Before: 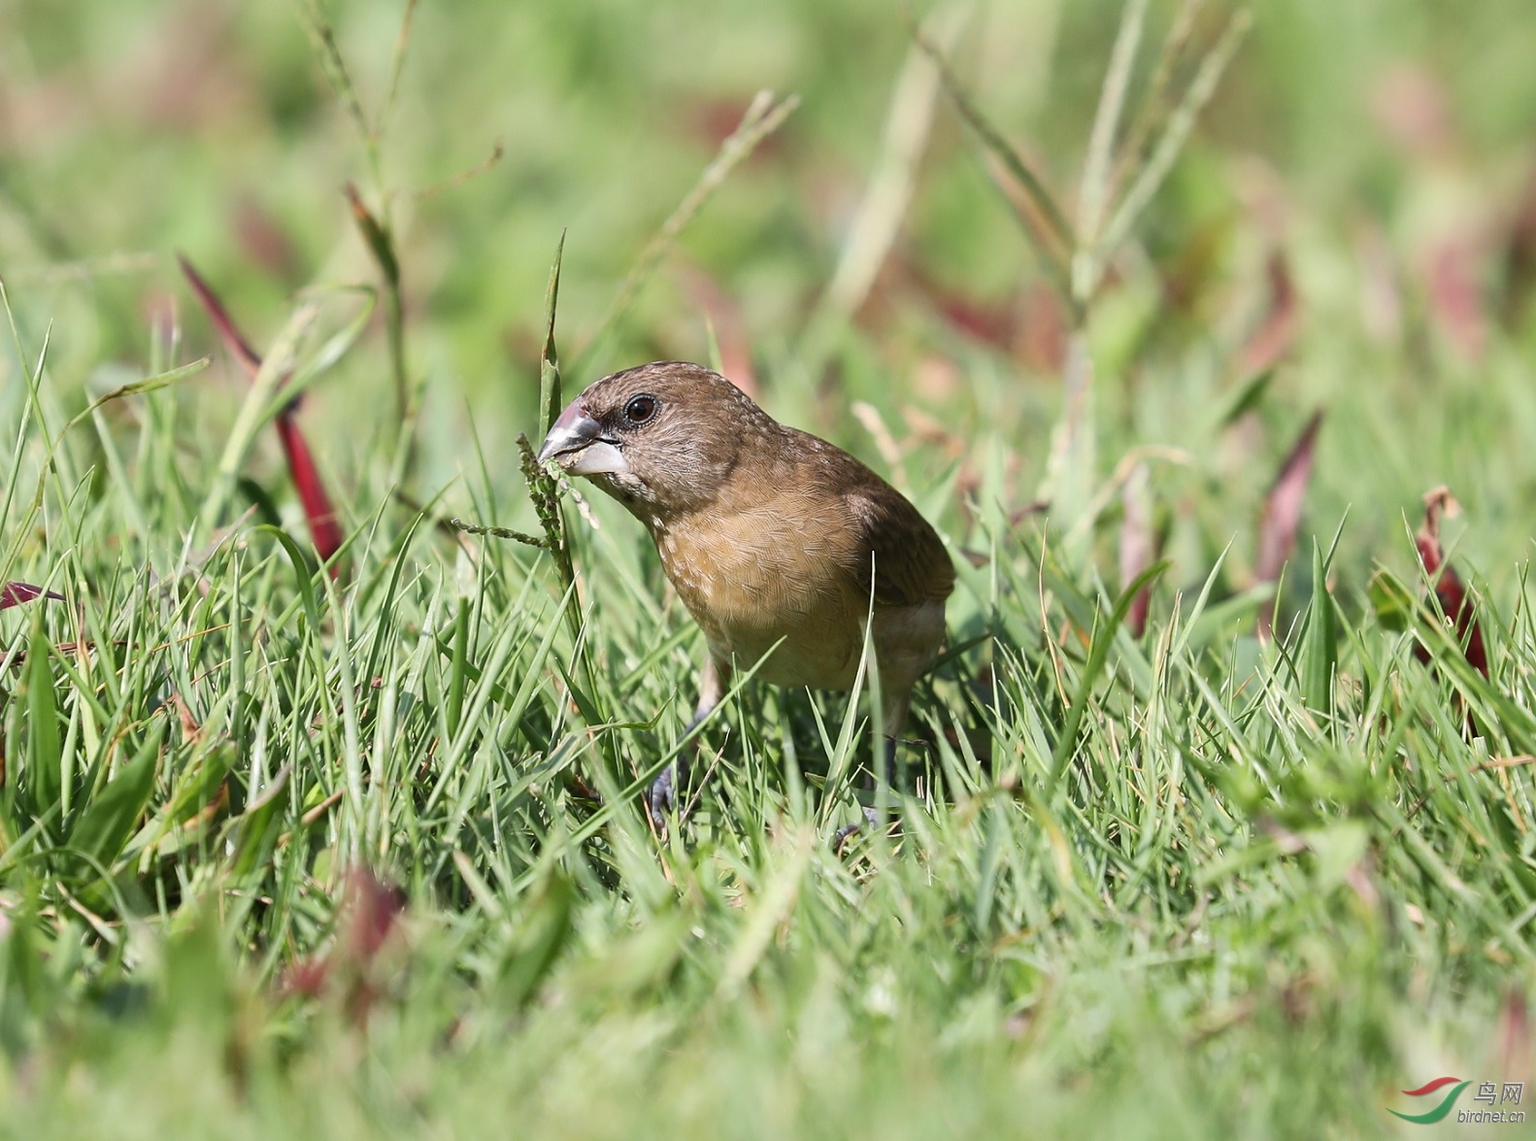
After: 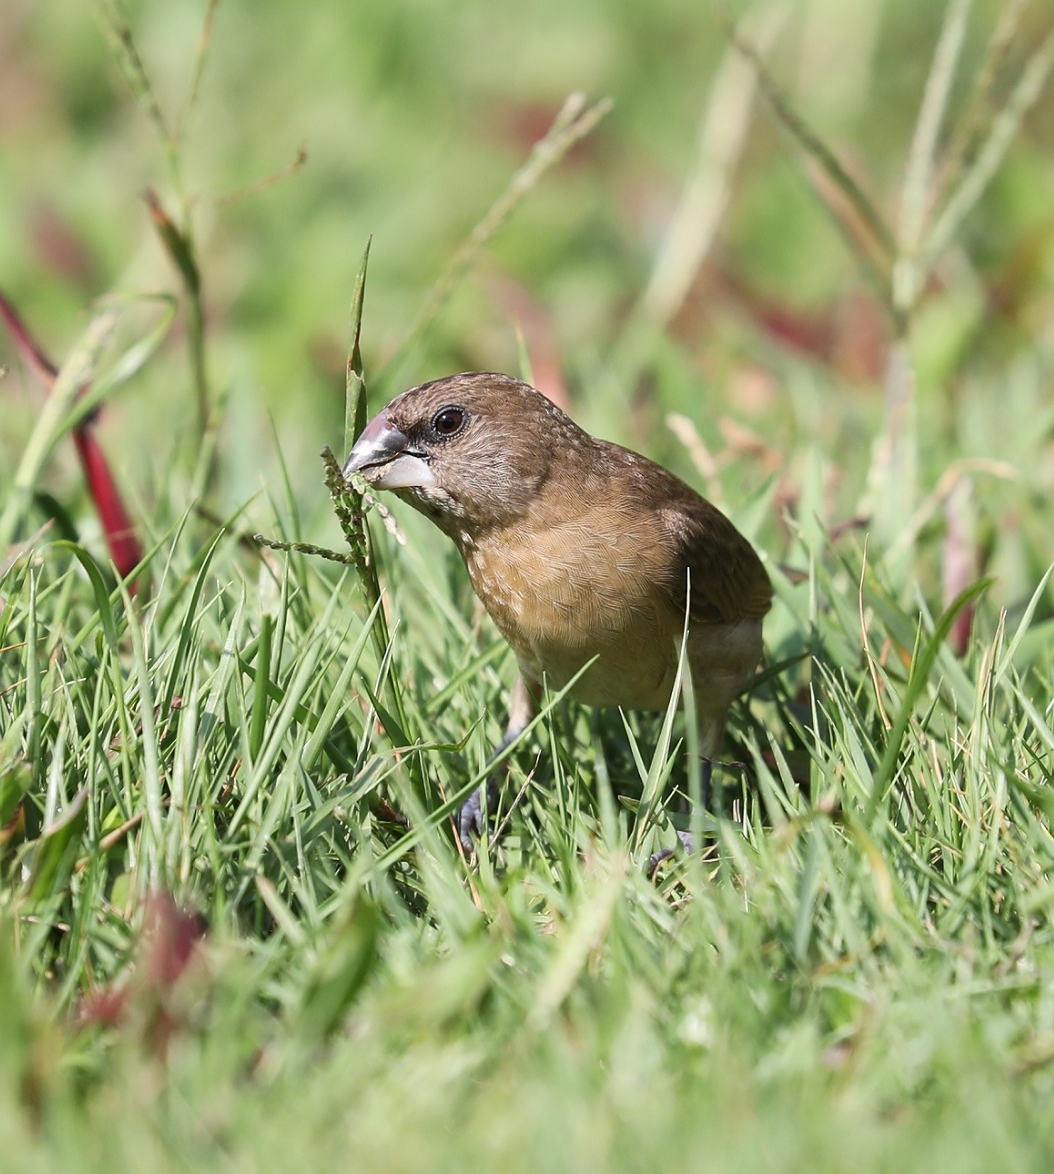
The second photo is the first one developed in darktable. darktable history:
crop and rotate: left 13.346%, right 19.967%
